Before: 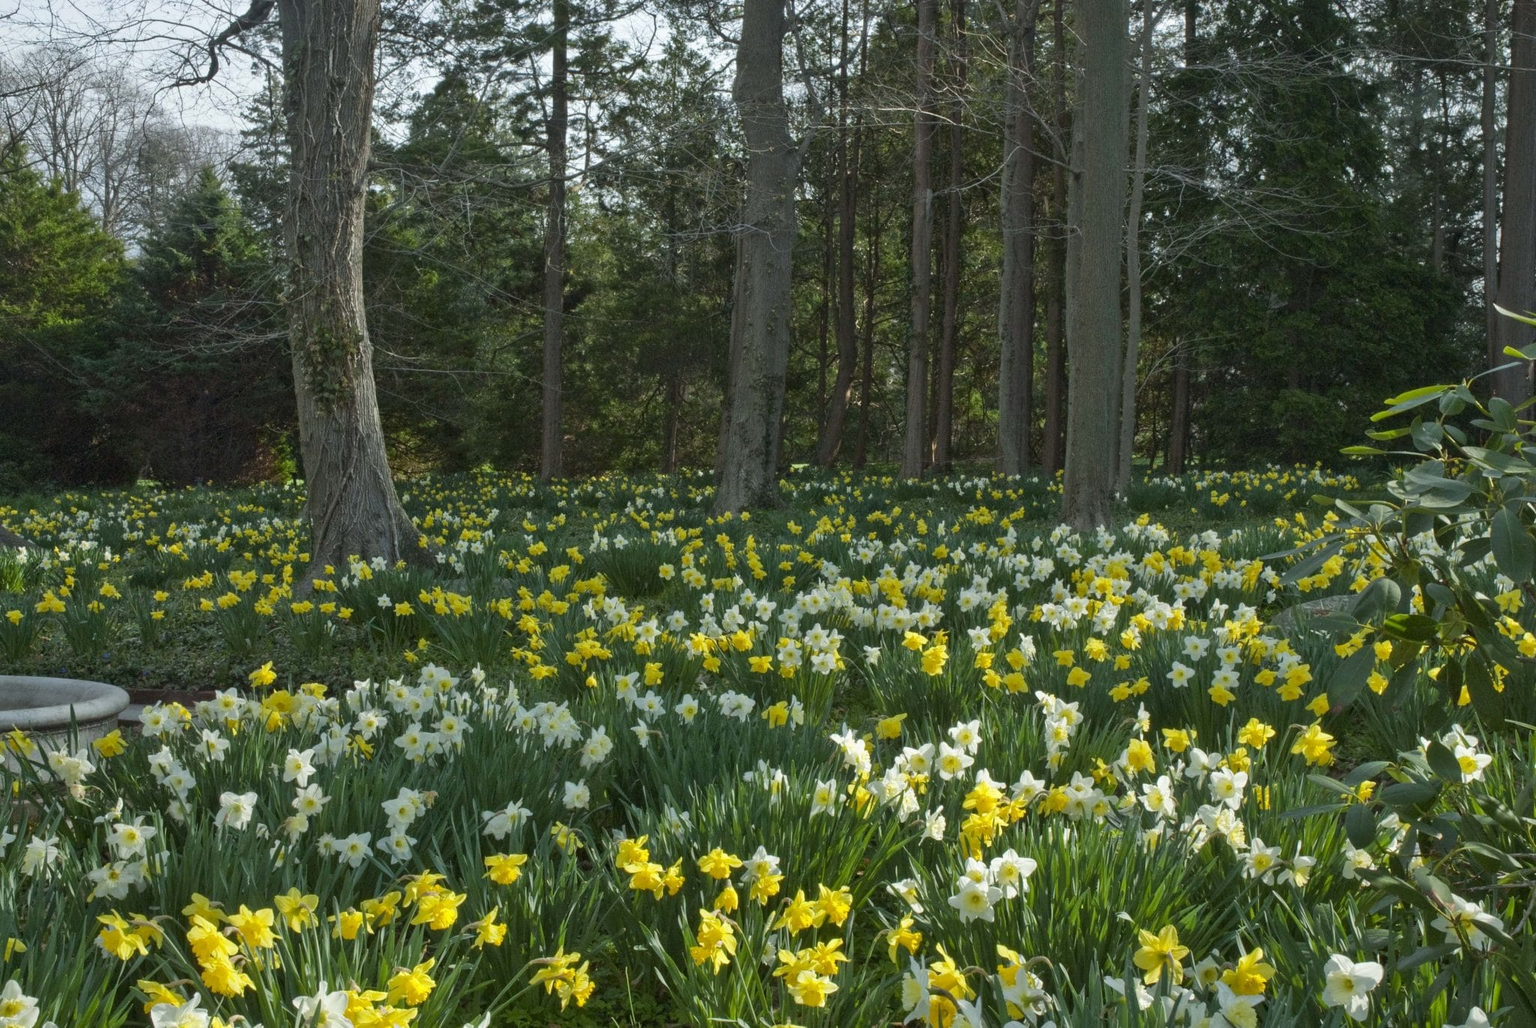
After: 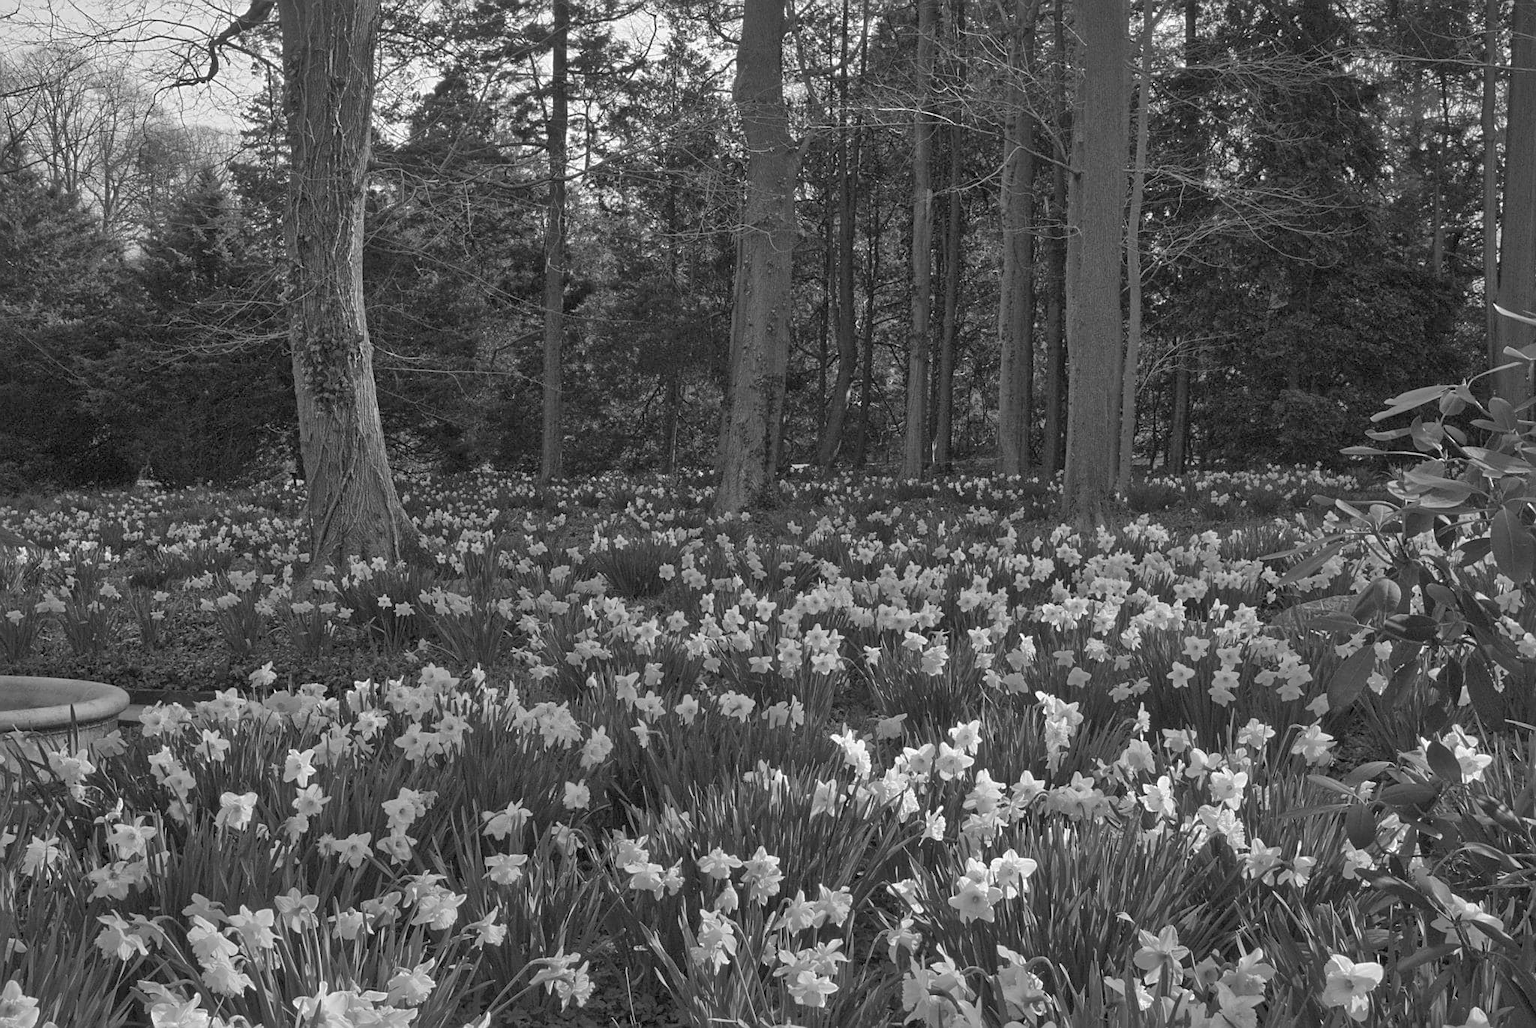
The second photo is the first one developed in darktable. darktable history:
shadows and highlights: on, module defaults
sharpen: on, module defaults
color calibration: output gray [0.31, 0.36, 0.33, 0], illuminant as shot in camera, x 0.358, y 0.373, temperature 4628.91 K
